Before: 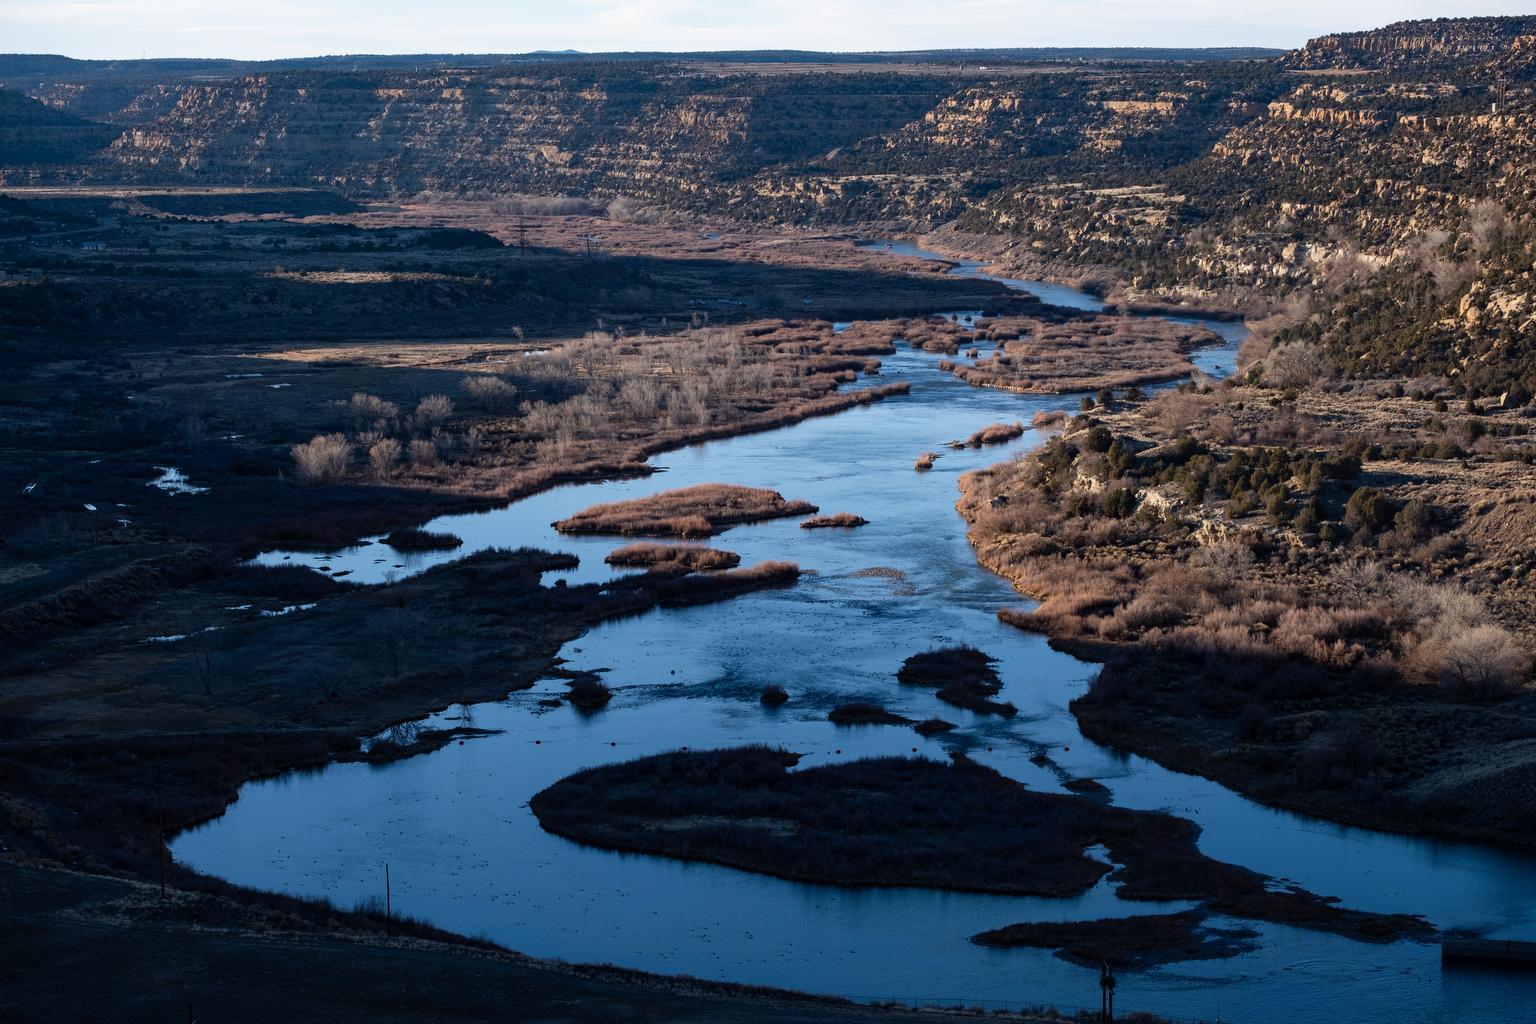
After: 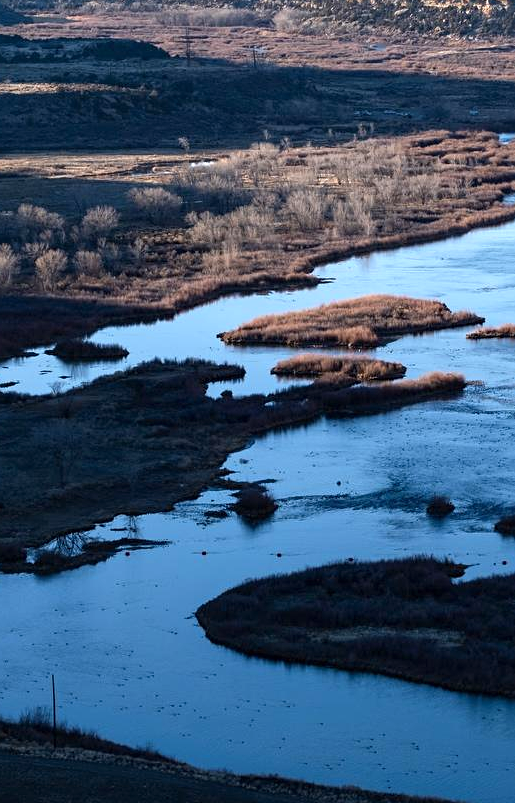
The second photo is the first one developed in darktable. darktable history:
crop and rotate: left 21.77%, top 18.528%, right 44.676%, bottom 2.997%
exposure: exposure 0.636 EV, compensate highlight preservation false
sharpen: amount 0.2
